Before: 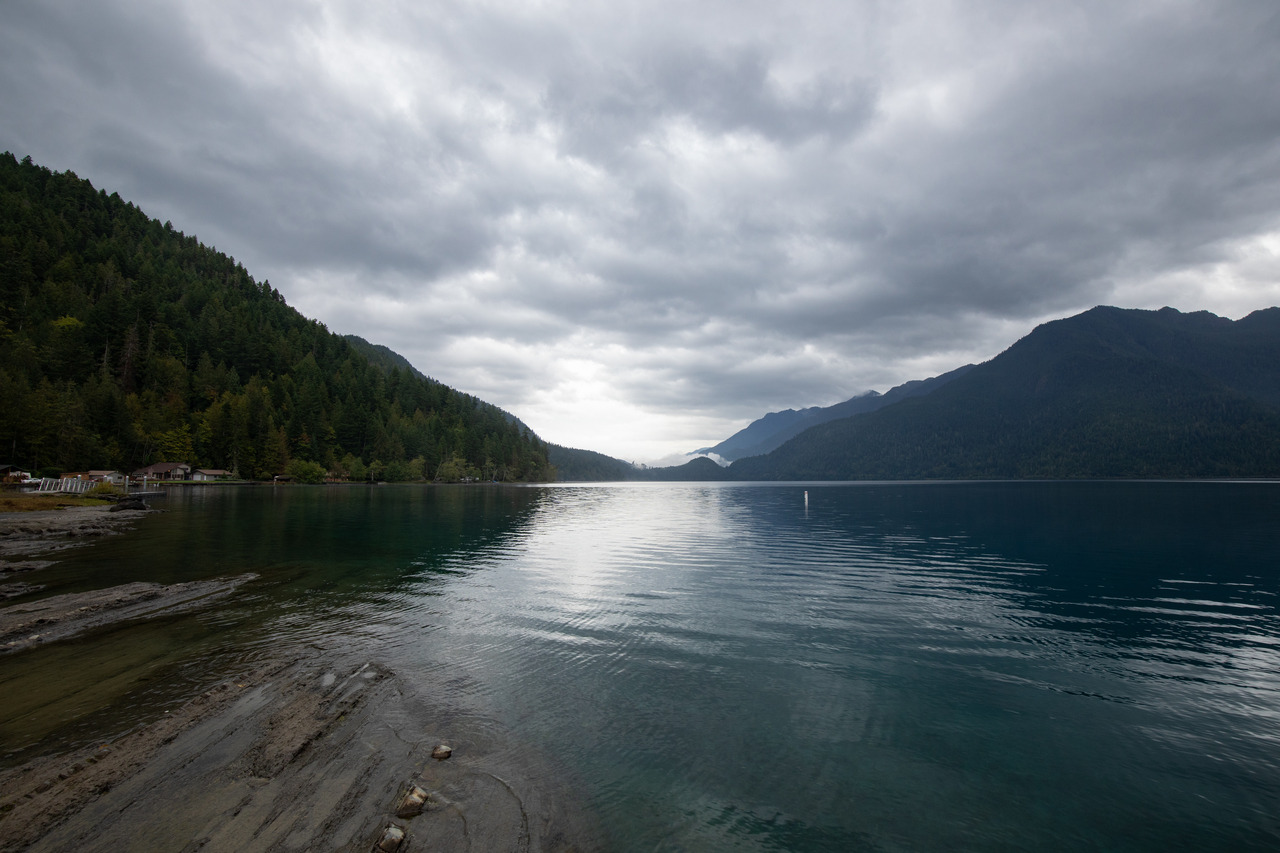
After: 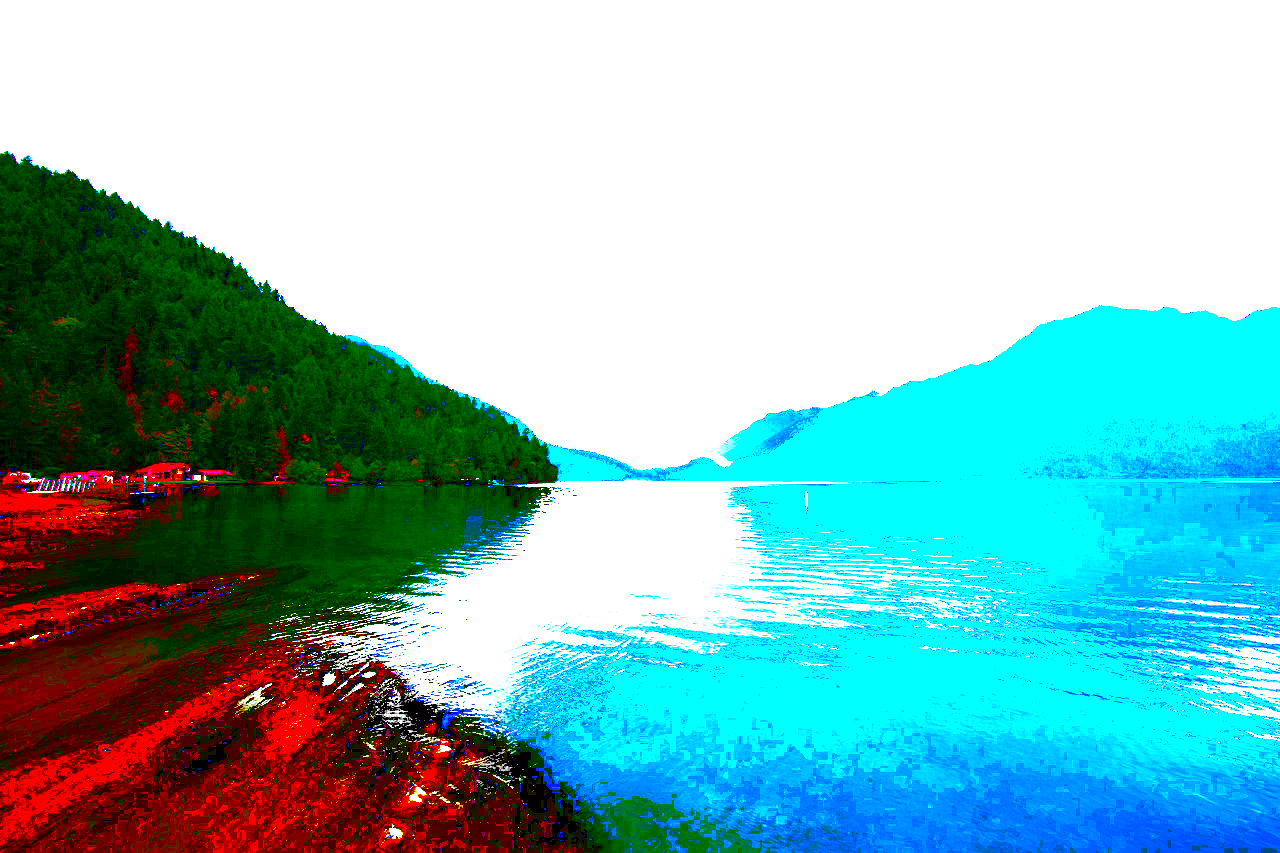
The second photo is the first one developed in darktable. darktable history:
exposure: black level correction 0.1, exposure 3 EV, compensate highlight preservation false
contrast brightness saturation: saturation -0.05
